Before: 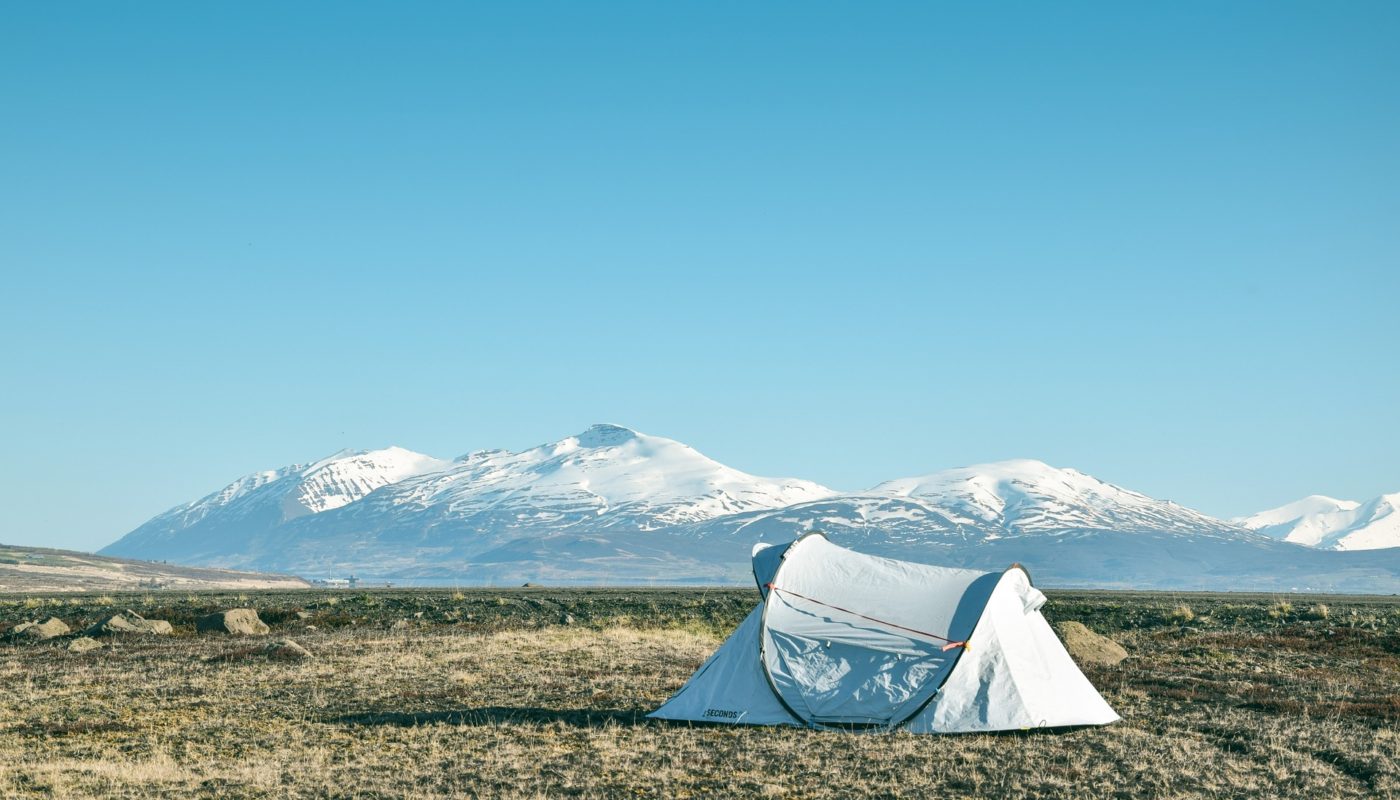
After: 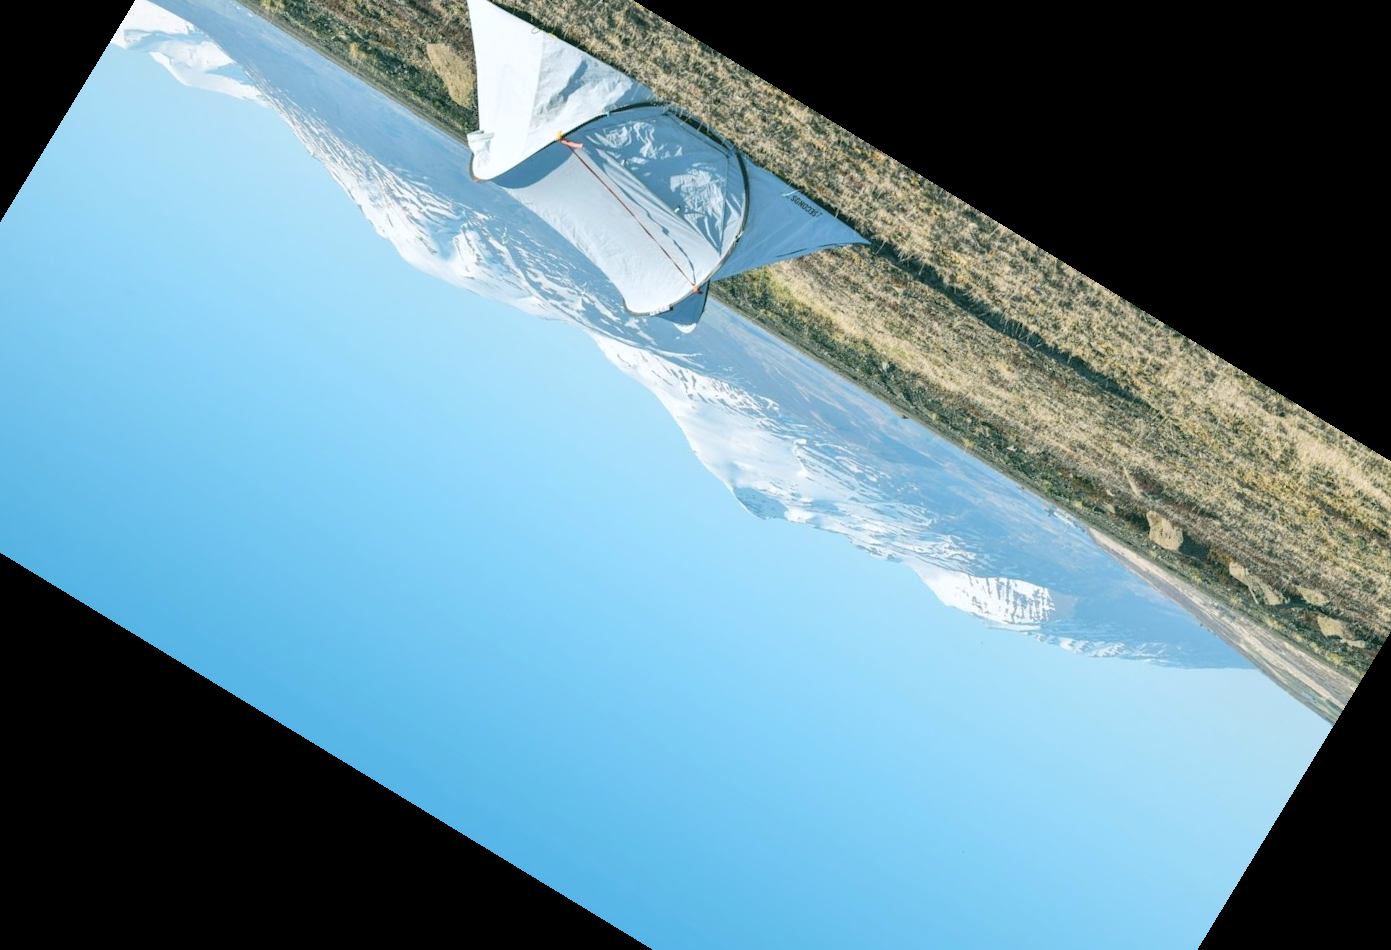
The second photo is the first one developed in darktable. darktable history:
contrast brightness saturation: brightness 0.15
white balance: red 0.974, blue 1.044
crop and rotate: angle 148.68°, left 9.111%, top 15.603%, right 4.588%, bottom 17.041%
